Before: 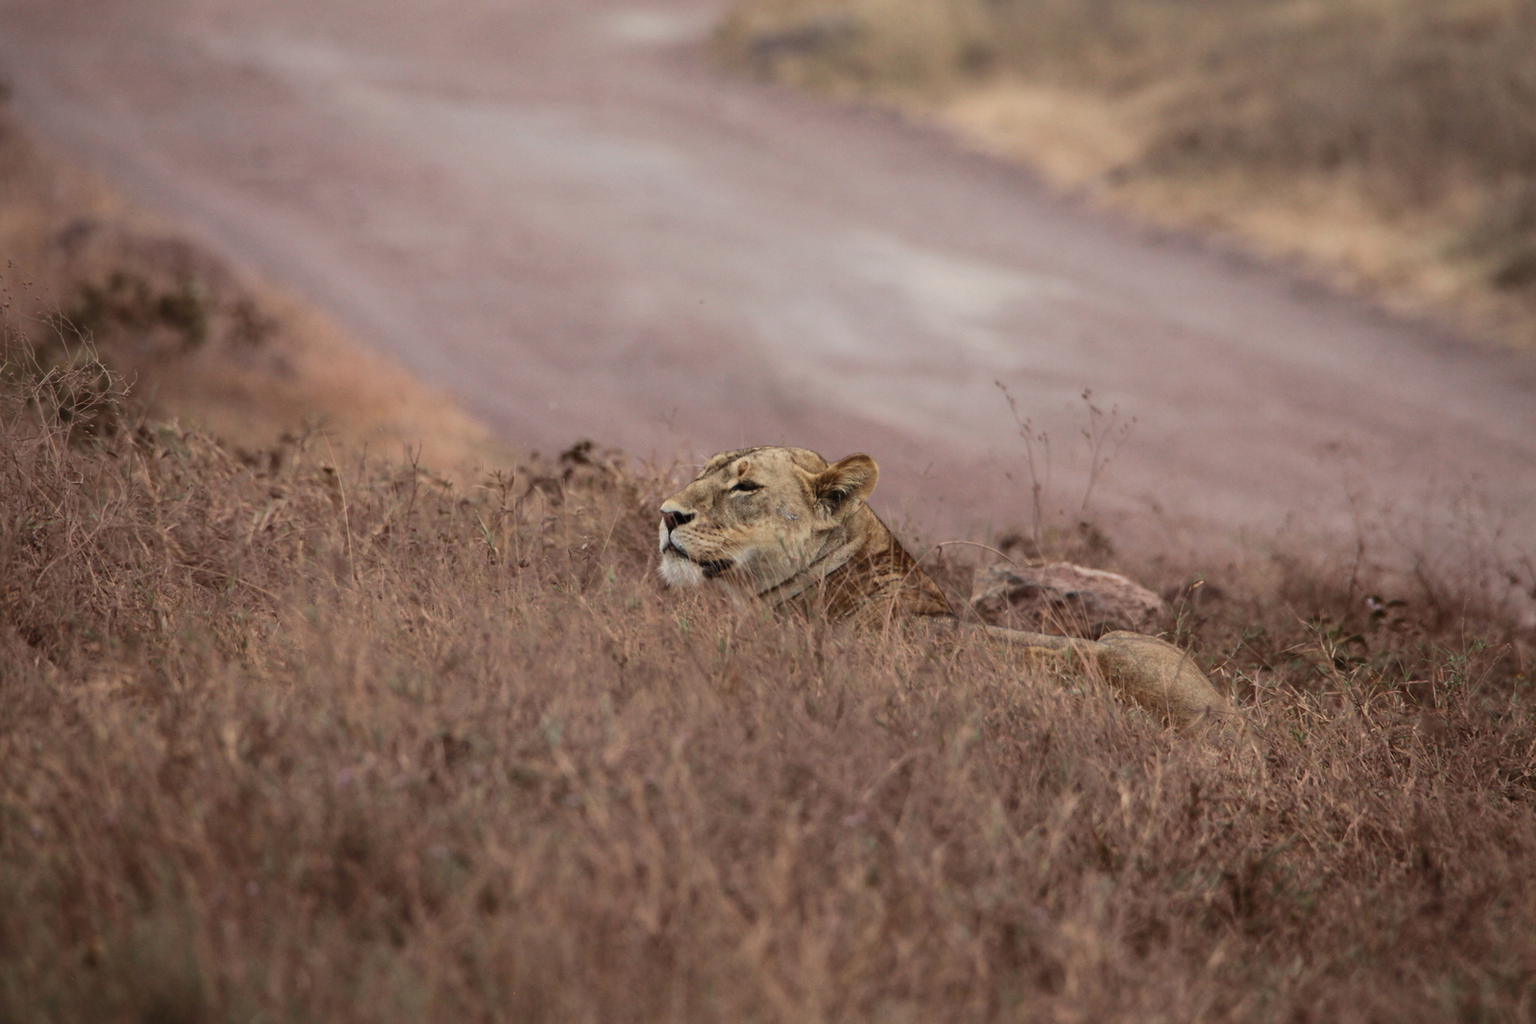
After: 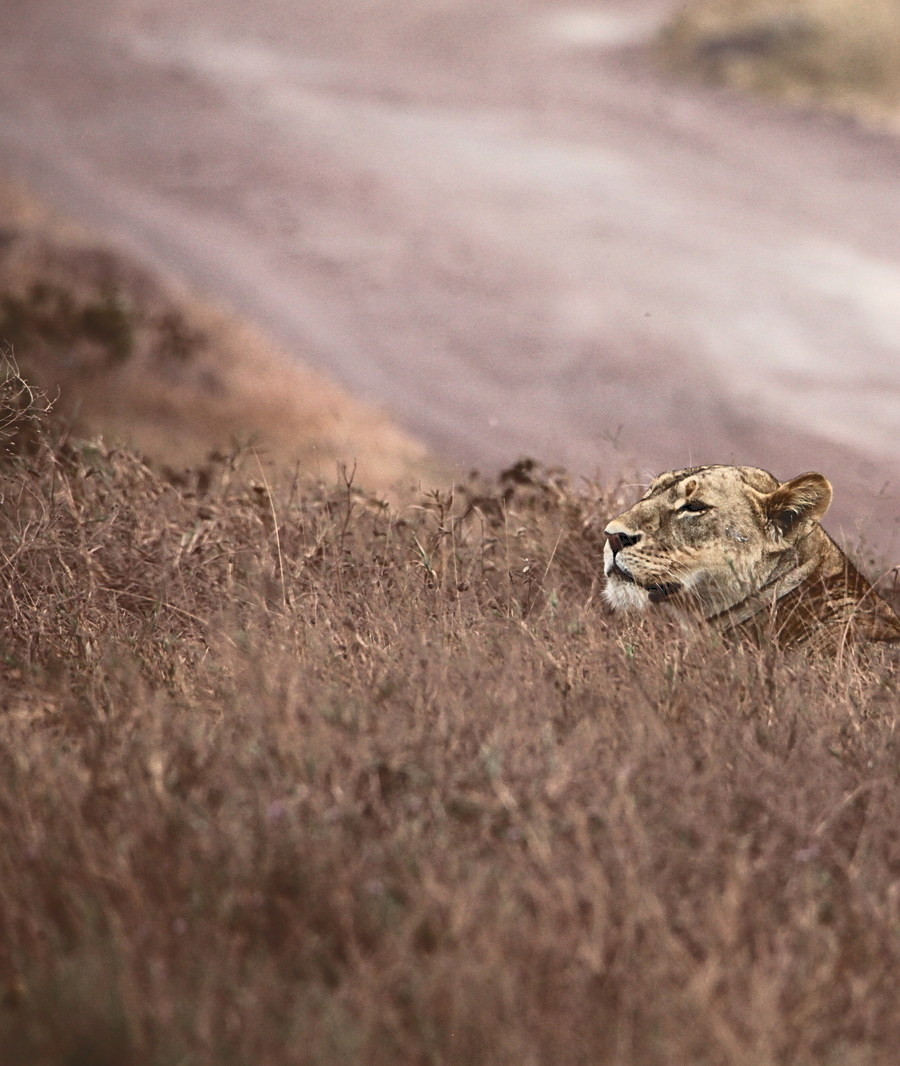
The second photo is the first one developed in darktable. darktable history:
tone curve: curves: ch0 [(0, 0) (0.003, 0.142) (0.011, 0.142) (0.025, 0.147) (0.044, 0.147) (0.069, 0.152) (0.1, 0.16) (0.136, 0.172) (0.177, 0.193) (0.224, 0.221) (0.277, 0.264) (0.335, 0.322) (0.399, 0.399) (0.468, 0.49) (0.543, 0.593) (0.623, 0.723) (0.709, 0.841) (0.801, 0.925) (0.898, 0.976) (1, 1)], color space Lab, independent channels
crop: left 5.205%, right 38.538%
sharpen: on, module defaults
